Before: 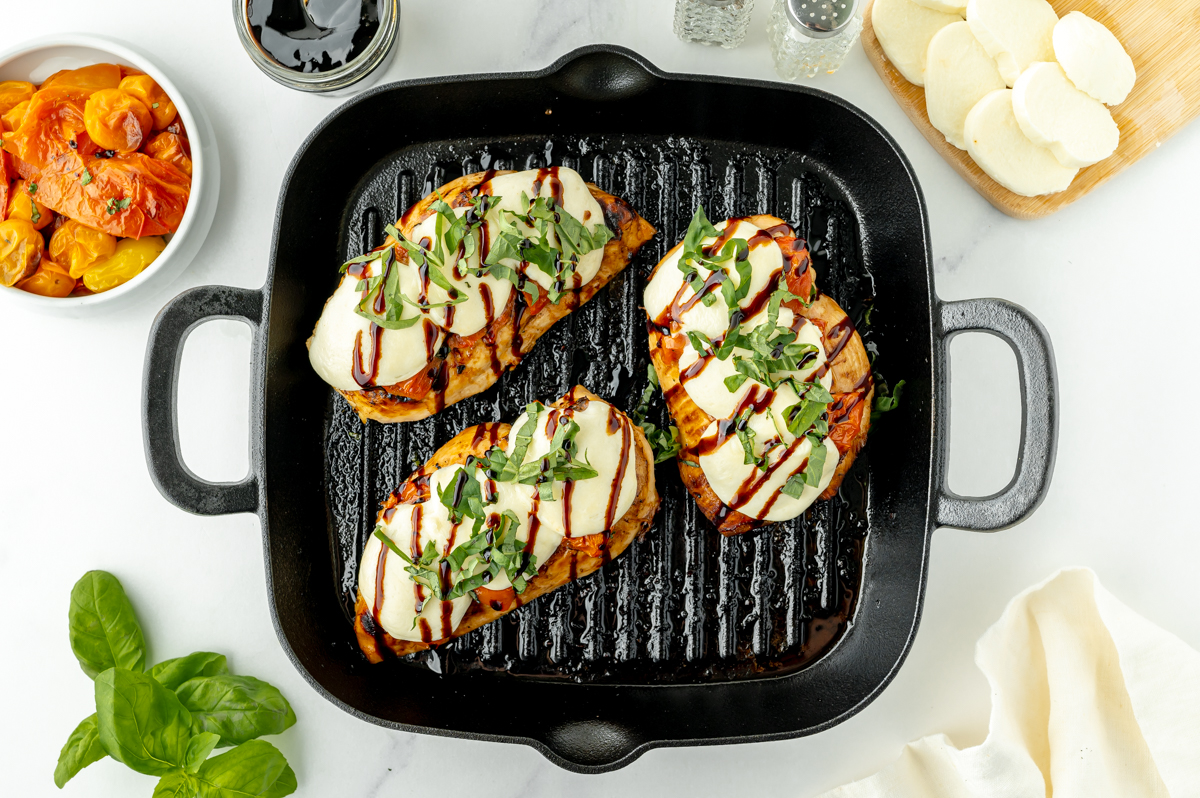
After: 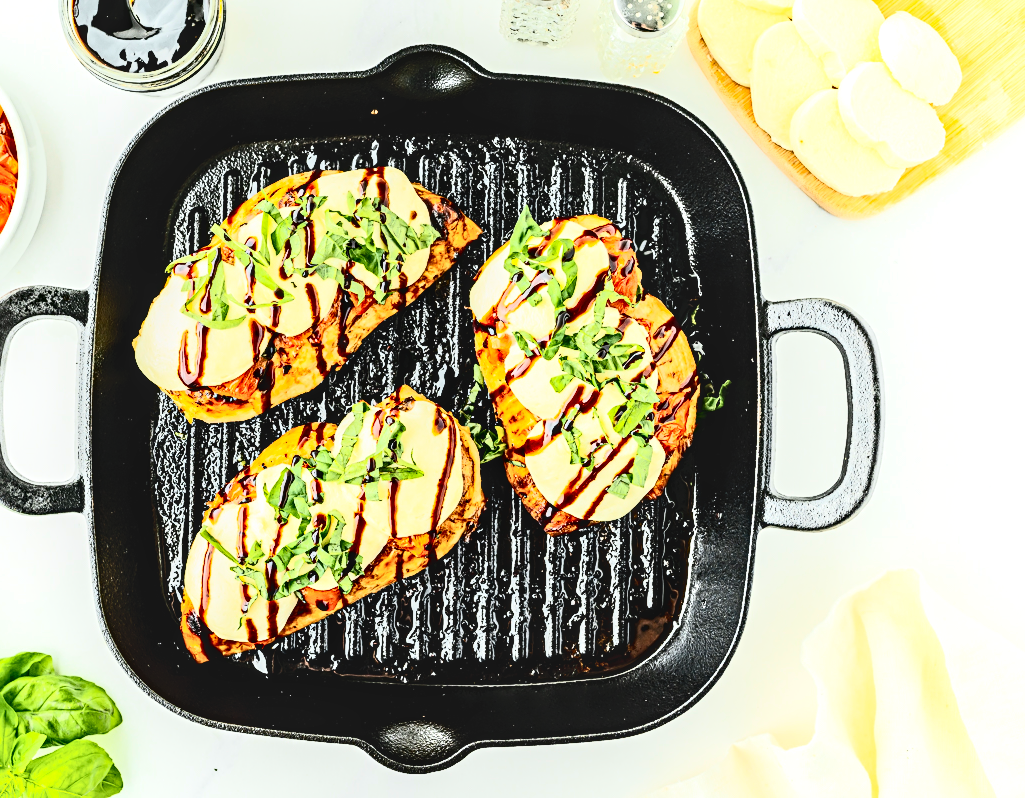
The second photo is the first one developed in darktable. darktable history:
exposure: exposure 0.132 EV, compensate highlight preservation false
crop and rotate: left 14.53%
haze removal: compatibility mode true, adaptive false
sharpen: radius 3.964
local contrast: detail 130%
tone equalizer: -8 EV -0.744 EV, -7 EV -0.678 EV, -6 EV -0.584 EV, -5 EV -0.382 EV, -3 EV 0.39 EV, -2 EV 0.6 EV, -1 EV 0.69 EV, +0 EV 0.72 EV
tone curve: curves: ch0 [(0, 0) (0.08, 0.056) (0.4, 0.4) (0.6, 0.612) (0.92, 0.924) (1, 1)], color space Lab, independent channels, preserve colors none
contrast brightness saturation: contrast 0.613, brightness 0.34, saturation 0.149
